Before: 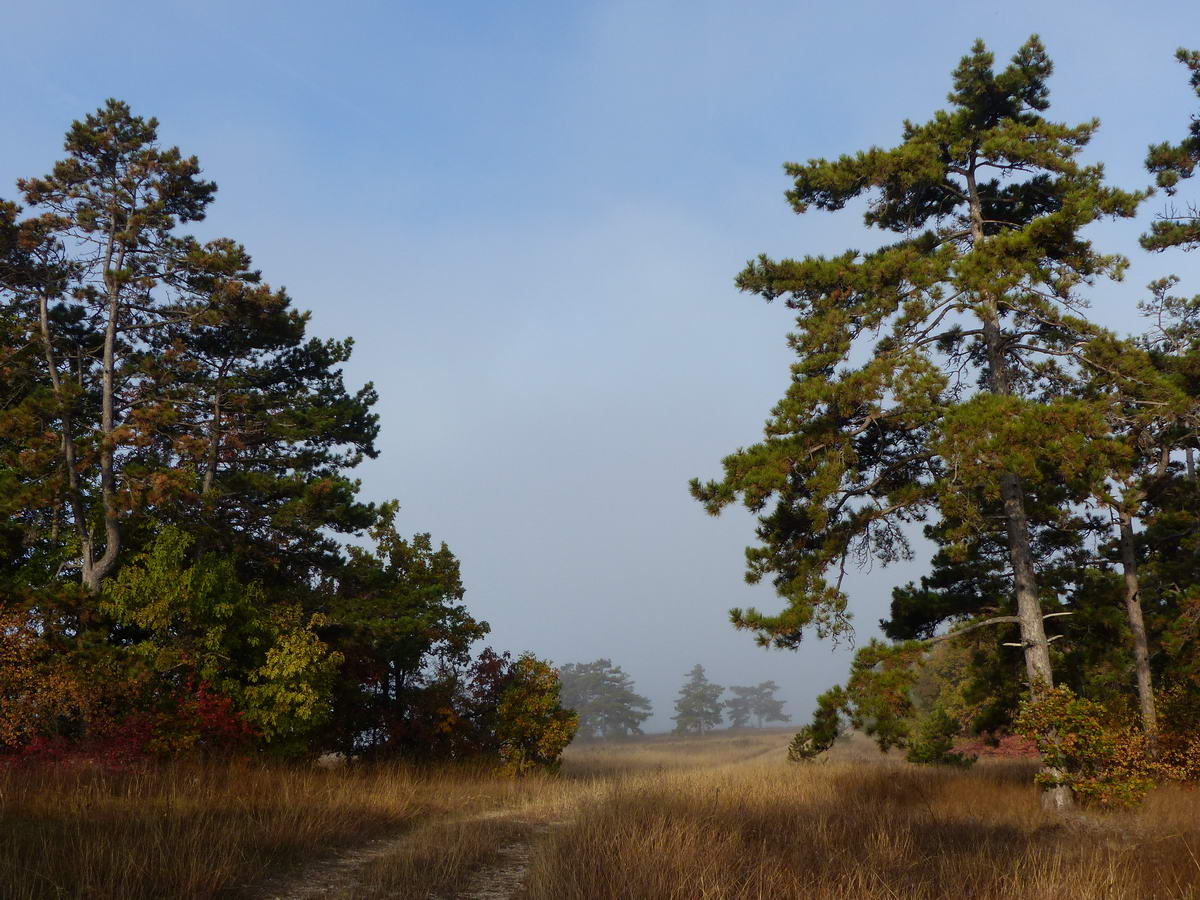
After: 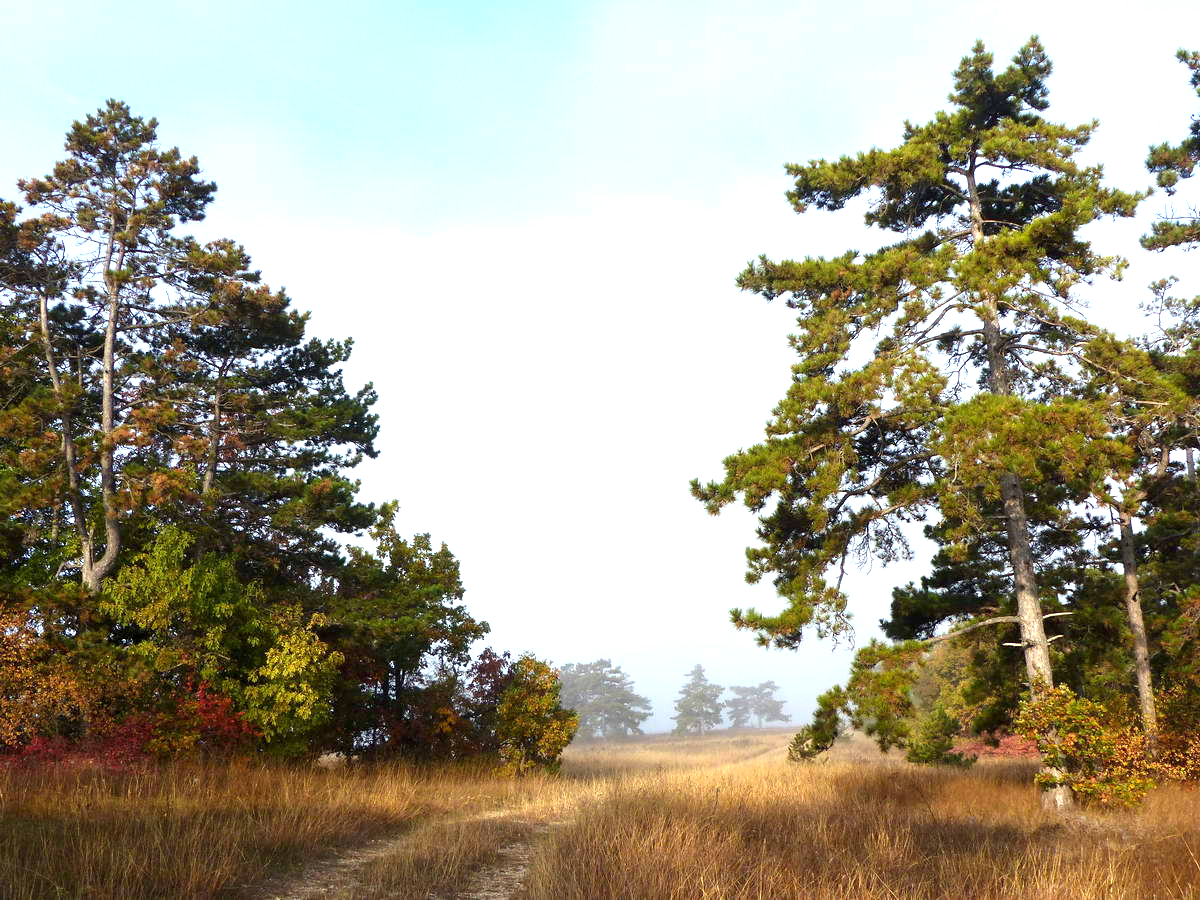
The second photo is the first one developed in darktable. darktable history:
exposure: black level correction 0.001, exposure 1.646 EV, compensate exposure bias true, compensate highlight preservation false
